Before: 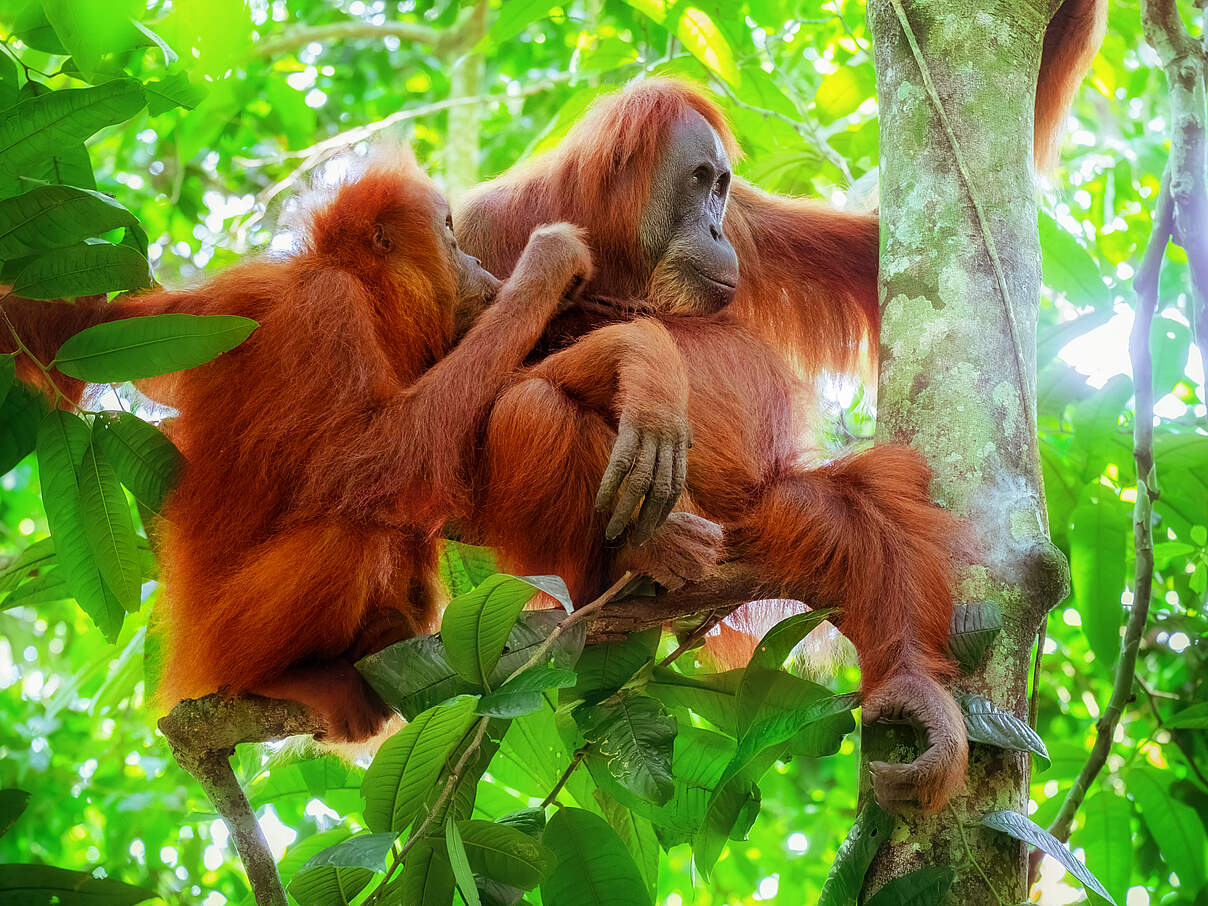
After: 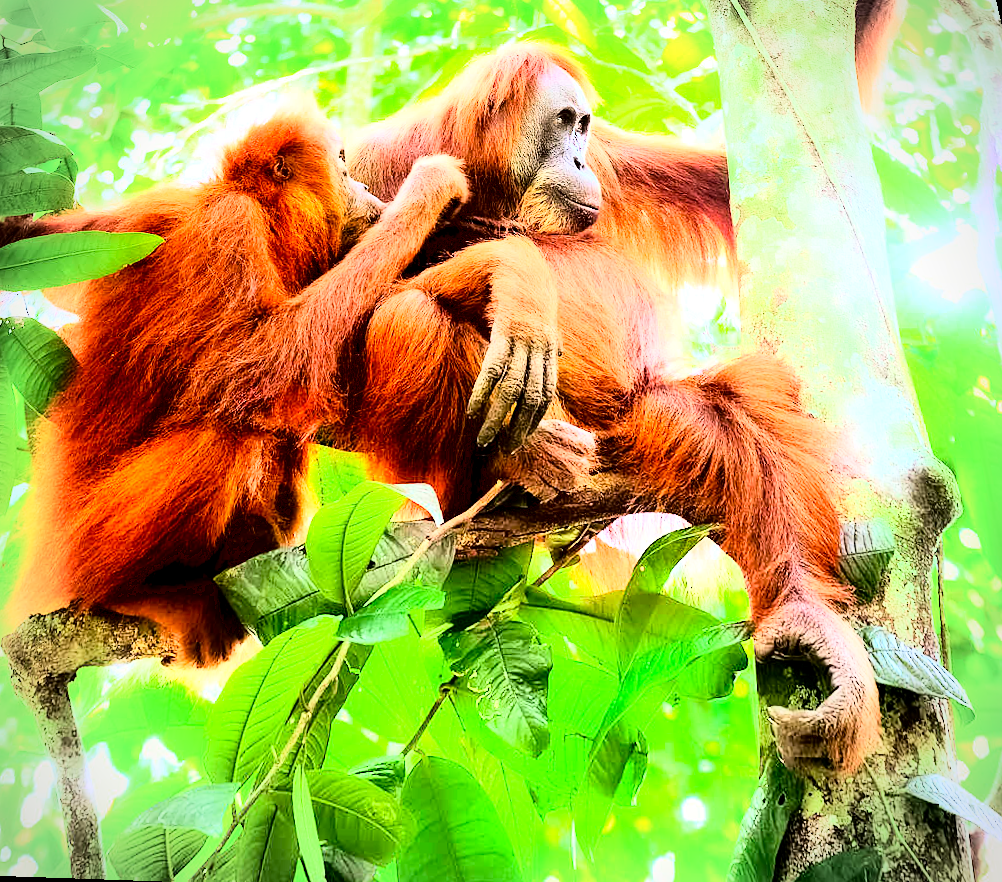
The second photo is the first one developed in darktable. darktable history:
rgb curve: curves: ch0 [(0, 0) (0.21, 0.15) (0.24, 0.21) (0.5, 0.75) (0.75, 0.96) (0.89, 0.99) (1, 1)]; ch1 [(0, 0.02) (0.21, 0.13) (0.25, 0.2) (0.5, 0.67) (0.75, 0.9) (0.89, 0.97) (1, 1)]; ch2 [(0, 0.02) (0.21, 0.13) (0.25, 0.2) (0.5, 0.67) (0.75, 0.9) (0.89, 0.97) (1, 1)], compensate middle gray true
sharpen: radius 2.883, amount 0.868, threshold 47.523
rotate and perspective: rotation 0.72°, lens shift (vertical) -0.352, lens shift (horizontal) -0.051, crop left 0.152, crop right 0.859, crop top 0.019, crop bottom 0.964
vignetting: fall-off radius 45%, brightness -0.33
exposure: black level correction 0.008, exposure 0.979 EV, compensate highlight preservation false
